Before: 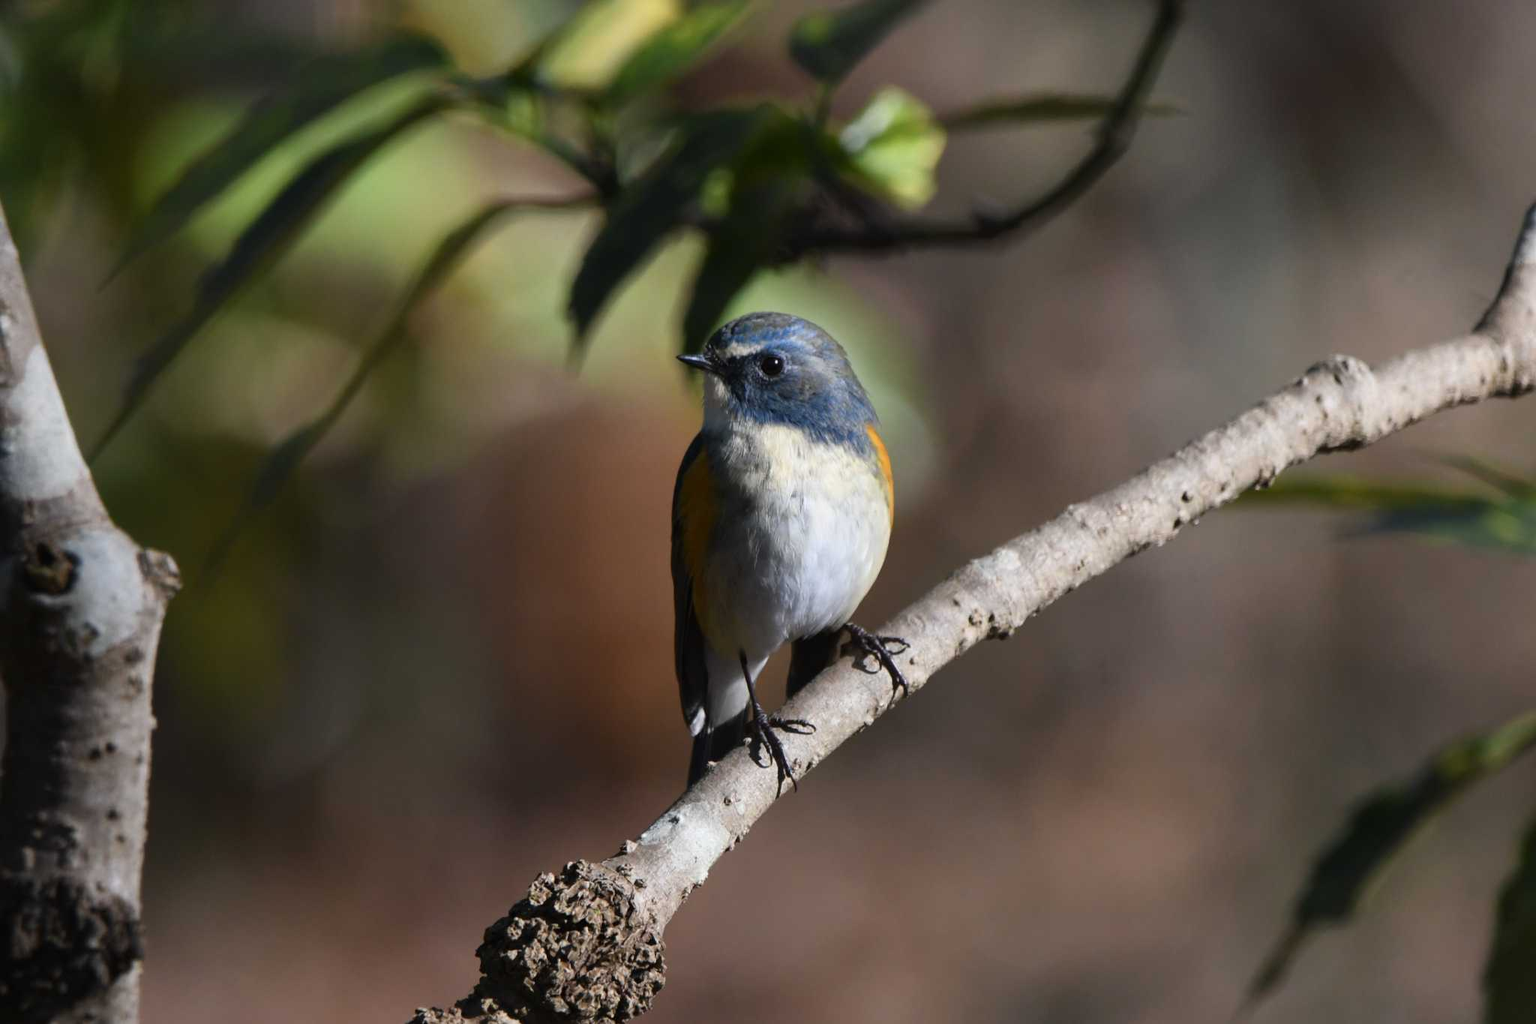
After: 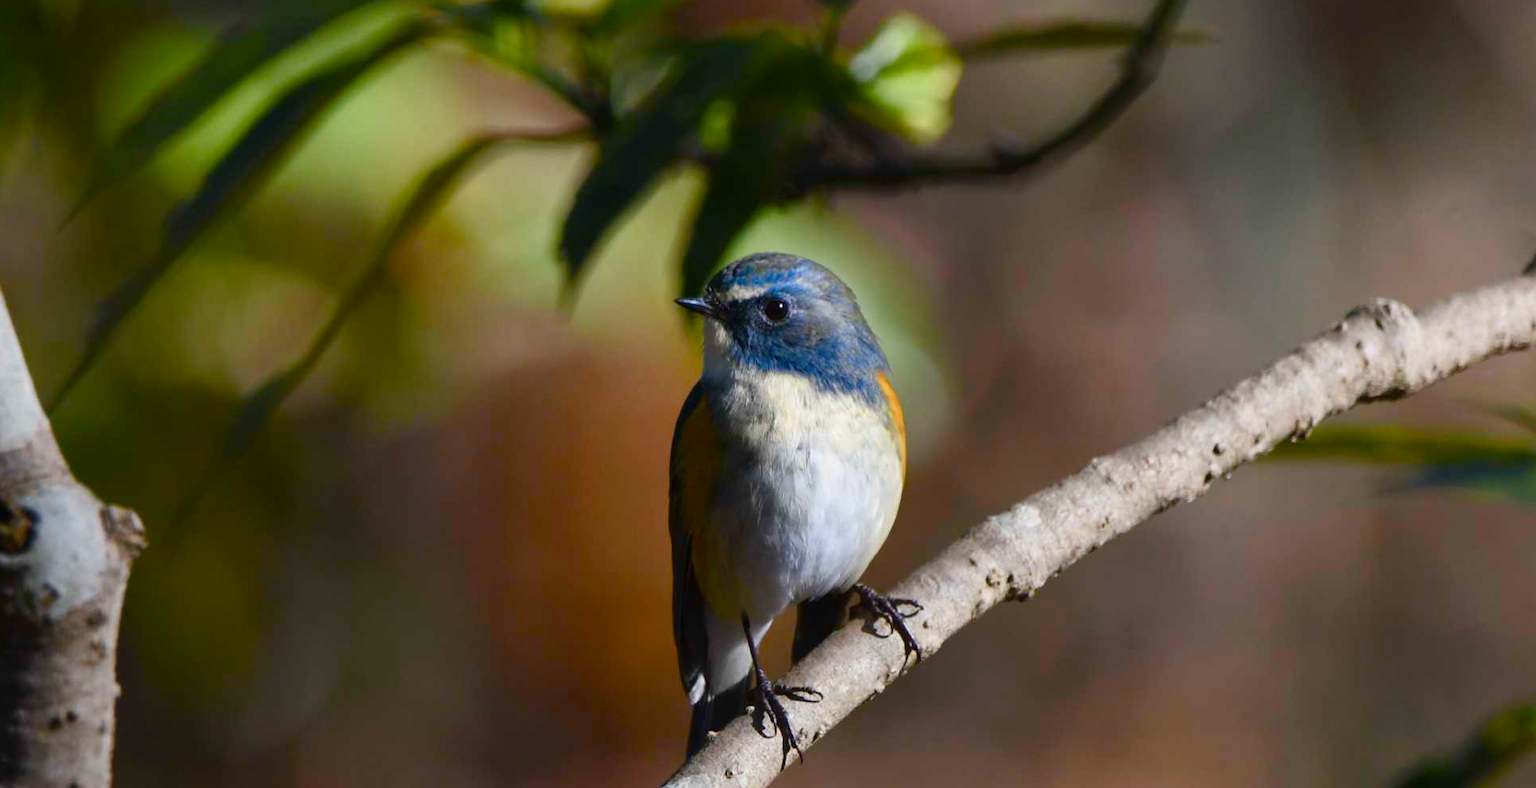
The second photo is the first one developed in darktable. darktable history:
crop: left 2.864%, top 7.355%, right 3.268%, bottom 20.287%
color balance rgb: power › hue 209.22°, perceptual saturation grading › global saturation 20%, perceptual saturation grading › highlights -48.98%, perceptual saturation grading › shadows 25.956%, global vibrance 50.263%
